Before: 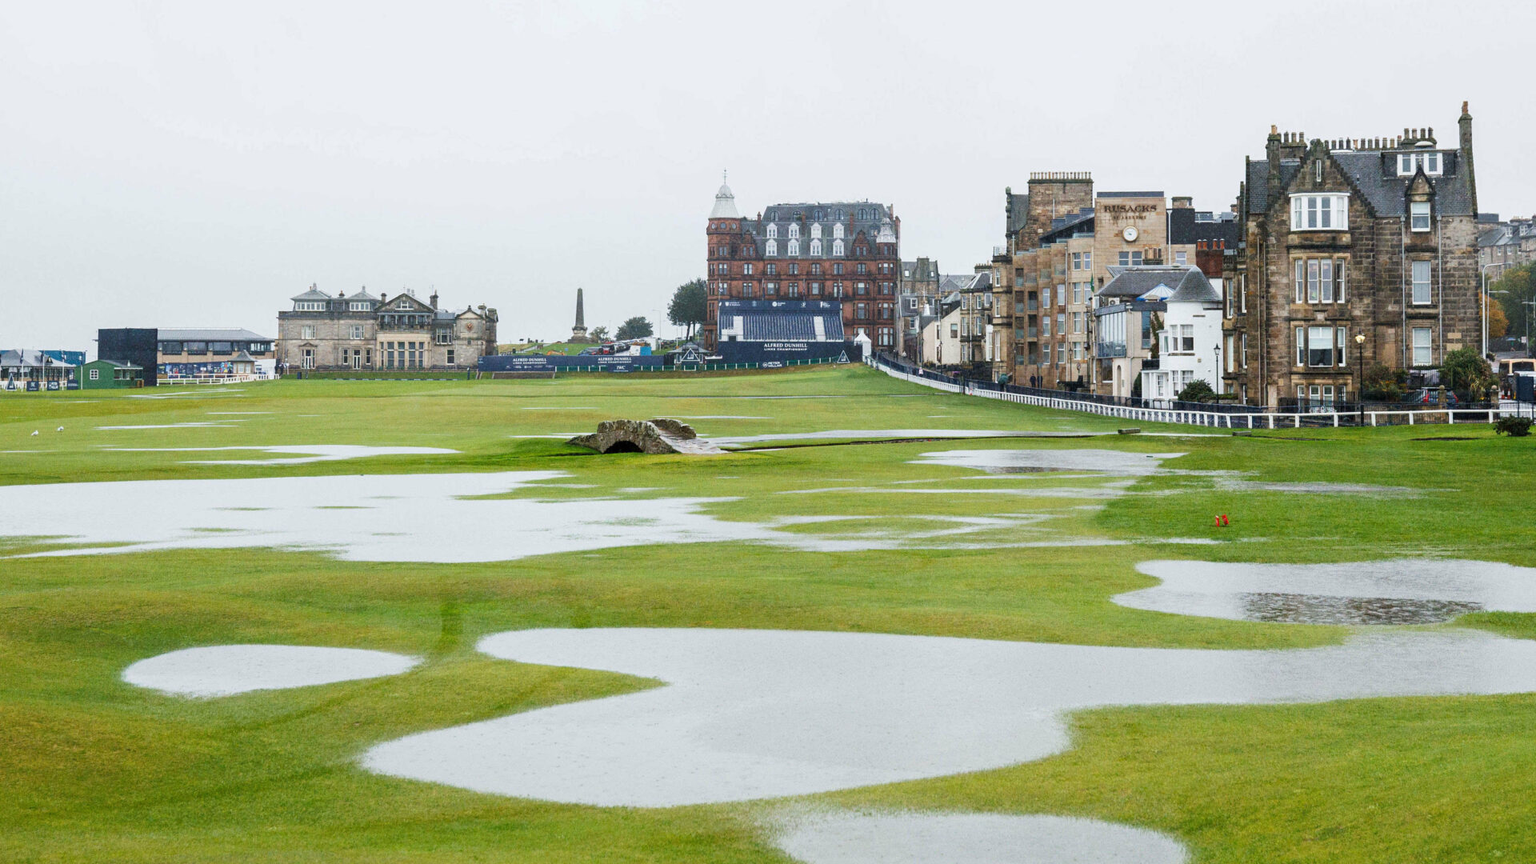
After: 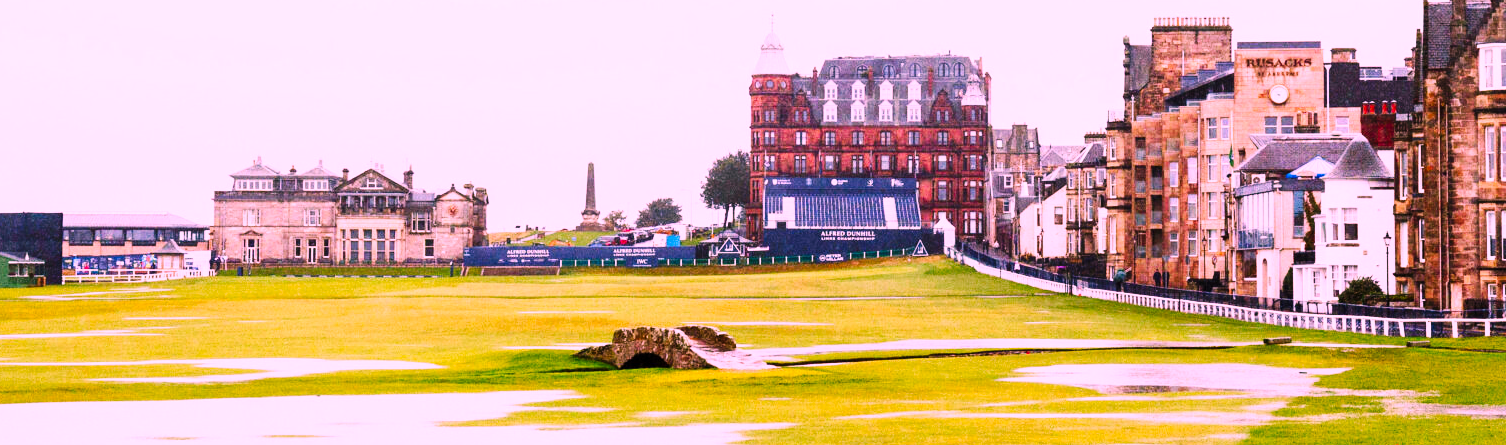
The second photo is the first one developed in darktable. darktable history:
crop: left 7.008%, top 18.356%, right 14.503%, bottom 40.391%
color correction: highlights a* 19.5, highlights b* -11.54, saturation 1.68
color balance rgb: power › chroma 1.034%, power › hue 28.58°, highlights gain › chroma 3.023%, highlights gain › hue 78.14°, perceptual saturation grading › global saturation -4.245%, perceptual saturation grading › shadows -1.921%, perceptual brilliance grading › global brilliance 15.62%, perceptual brilliance grading › shadows -34.461%, saturation formula JzAzBz (2021)
base curve: curves: ch0 [(0, 0) (0.032, 0.025) (0.121, 0.166) (0.206, 0.329) (0.605, 0.79) (1, 1)], preserve colors none
